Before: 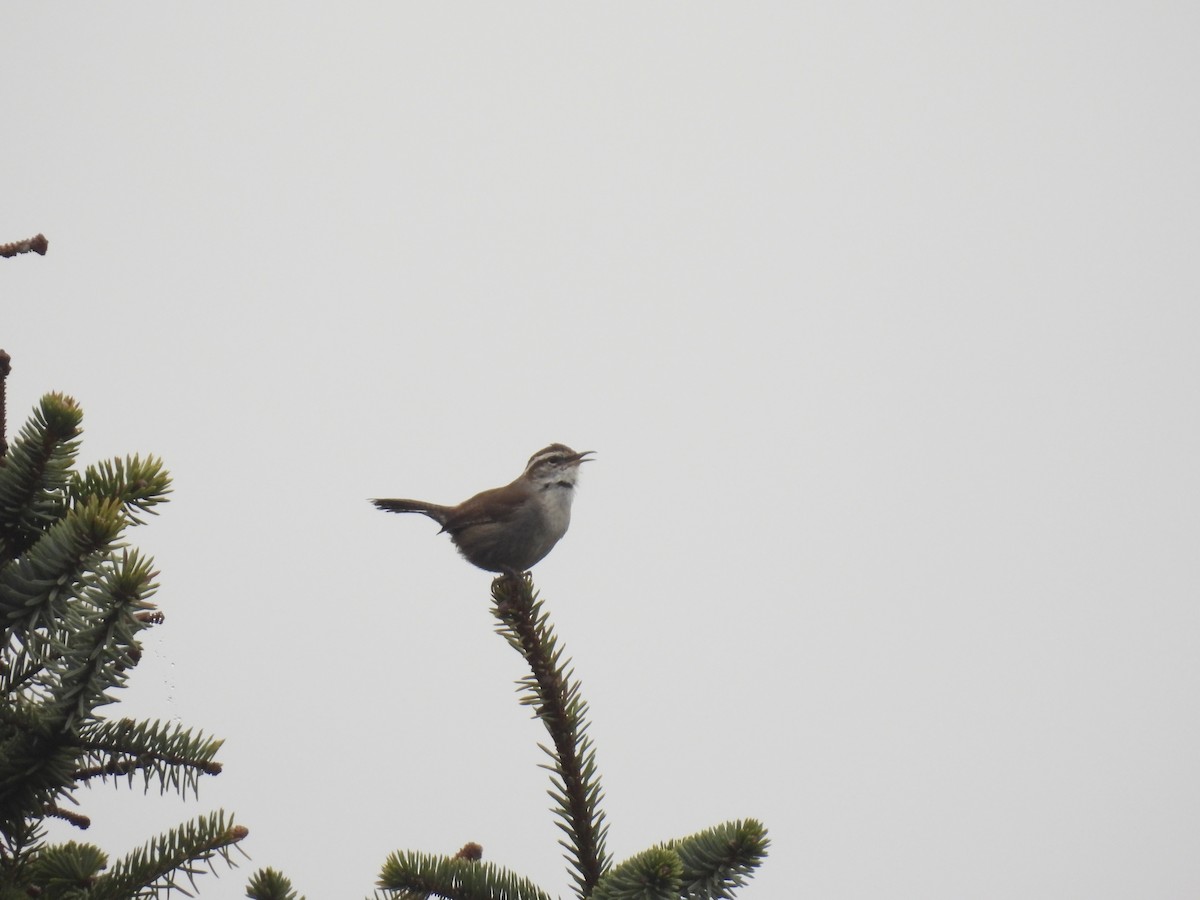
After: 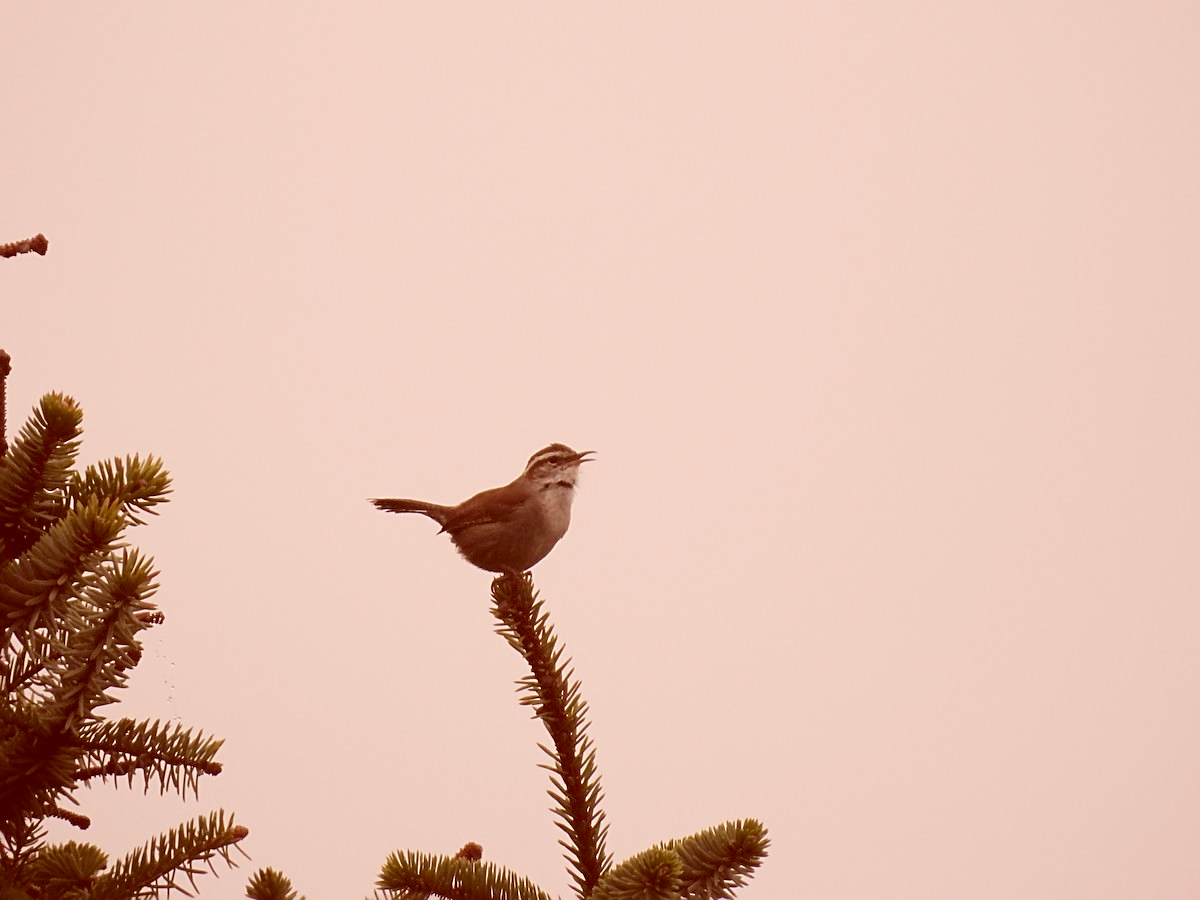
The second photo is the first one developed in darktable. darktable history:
color correction: highlights a* 9.03, highlights b* 8.71, shadows a* 40, shadows b* 40, saturation 0.8
sharpen: on, module defaults
